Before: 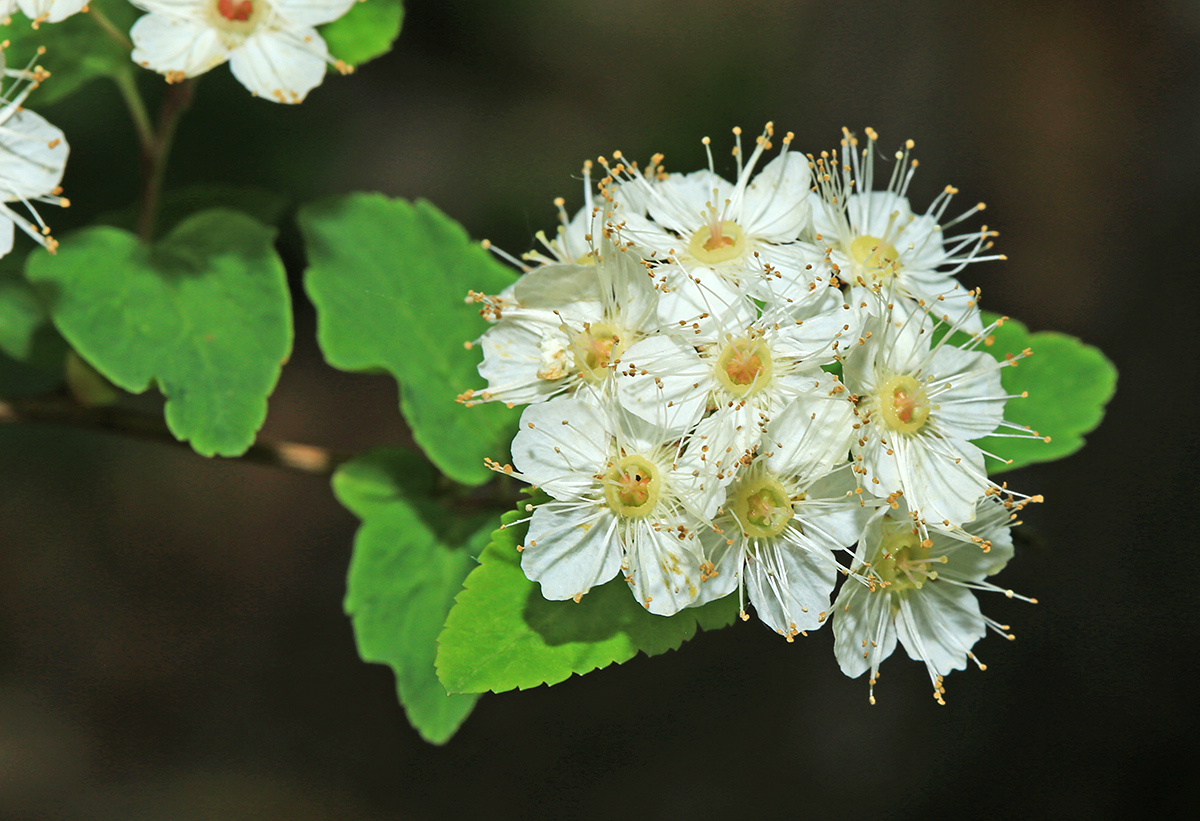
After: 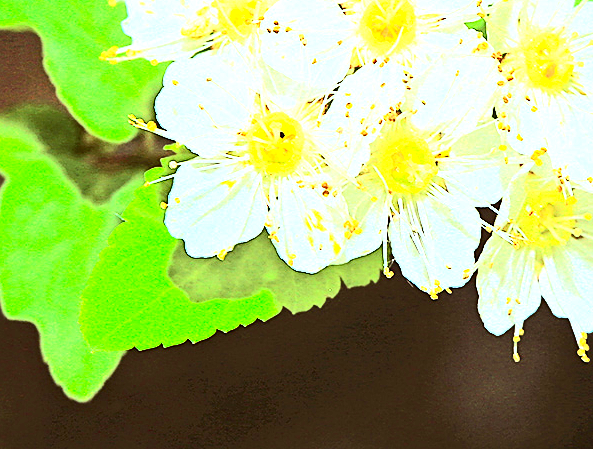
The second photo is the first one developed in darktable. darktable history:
exposure: black level correction 0, exposure 2.088 EV, compensate exposure bias true, compensate highlight preservation false
rgb levels: mode RGB, independent channels, levels [[0, 0.474, 1], [0, 0.5, 1], [0, 0.5, 1]]
crop: left 29.672%, top 41.786%, right 20.851%, bottom 3.487%
sharpen: on, module defaults
contrast brightness saturation: contrast 0.4, brightness 0.05, saturation 0.25
